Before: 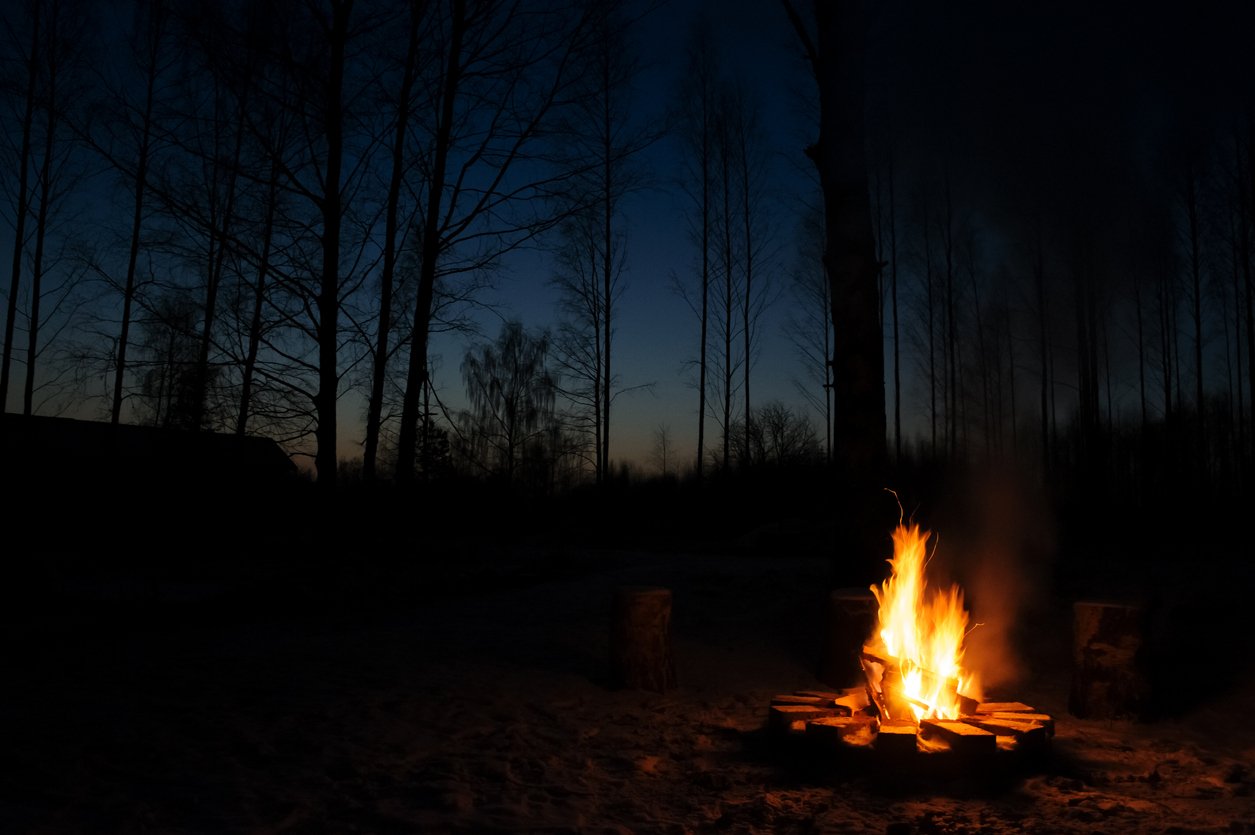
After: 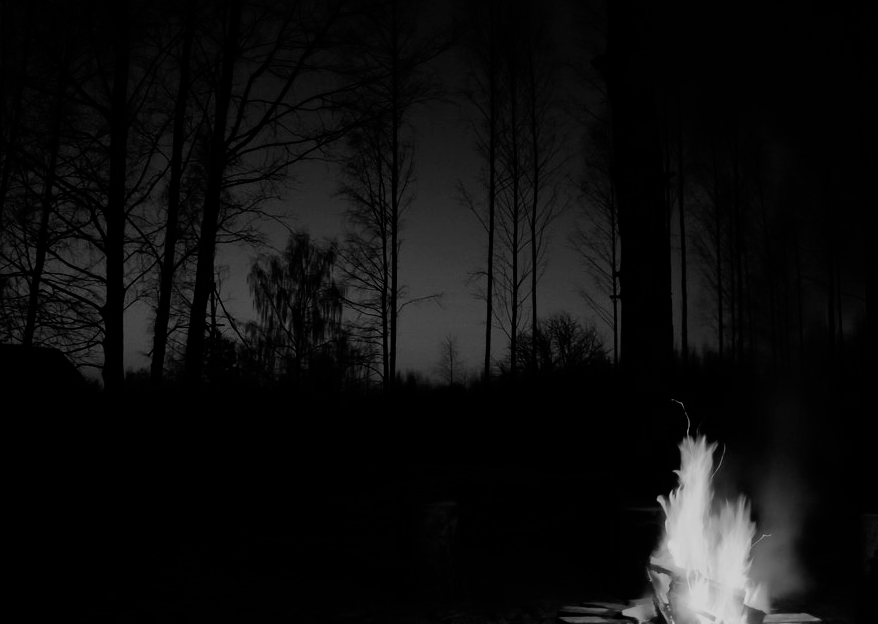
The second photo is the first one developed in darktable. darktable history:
monochrome: on, module defaults
filmic rgb: black relative exposure -7.65 EV, white relative exposure 4.56 EV, hardness 3.61
crop and rotate: left 17.046%, top 10.659%, right 12.989%, bottom 14.553%
